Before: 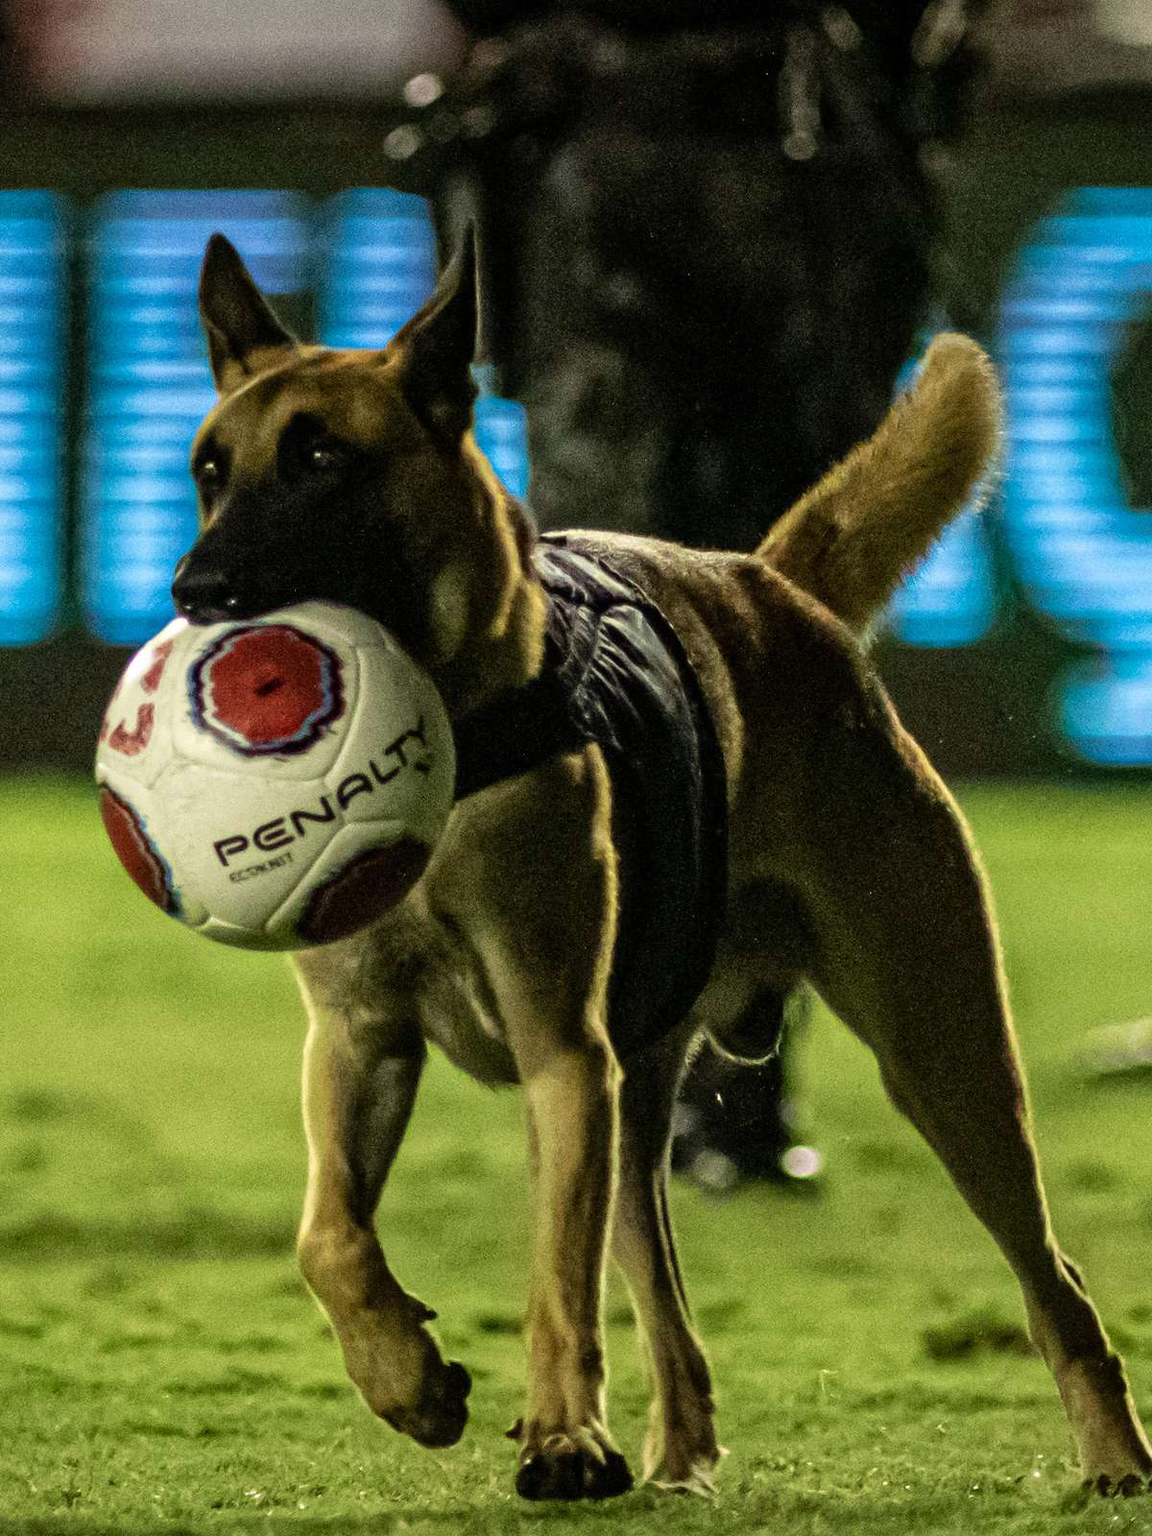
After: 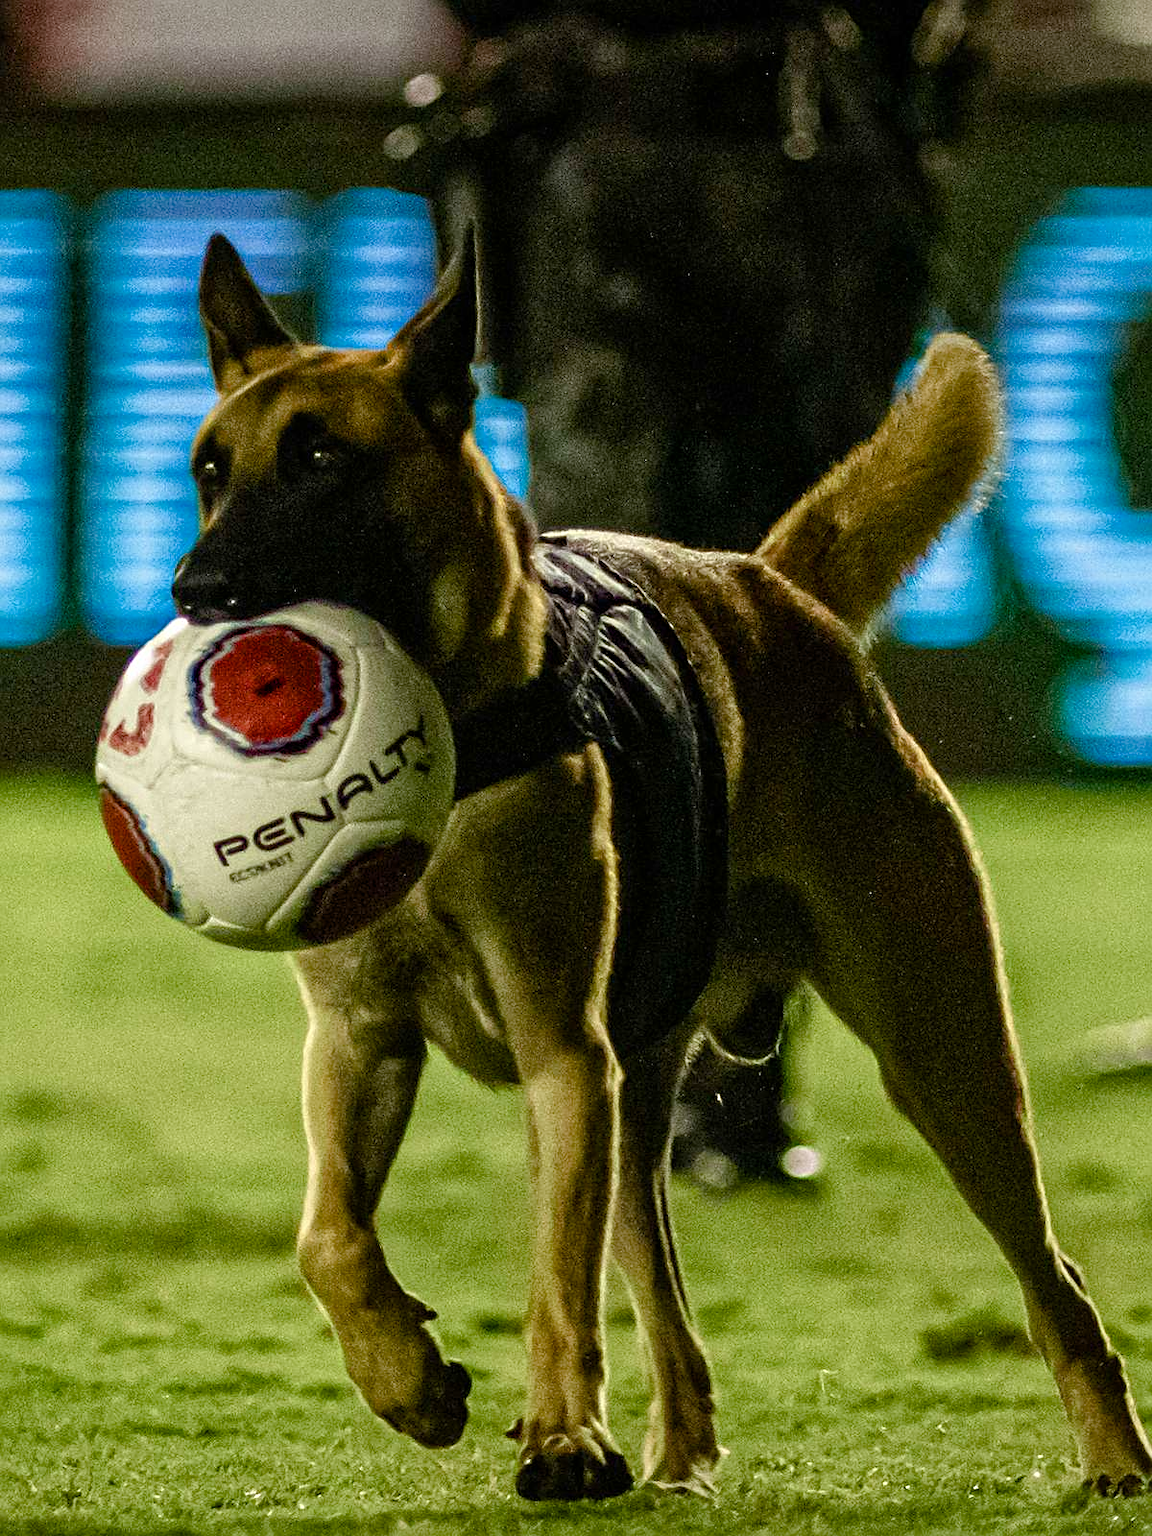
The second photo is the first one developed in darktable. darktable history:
sharpen: on, module defaults
color balance rgb: linear chroma grading › global chroma 8.705%, perceptual saturation grading › global saturation 20%, perceptual saturation grading › highlights -48.999%, perceptual saturation grading › shadows 25.615%
